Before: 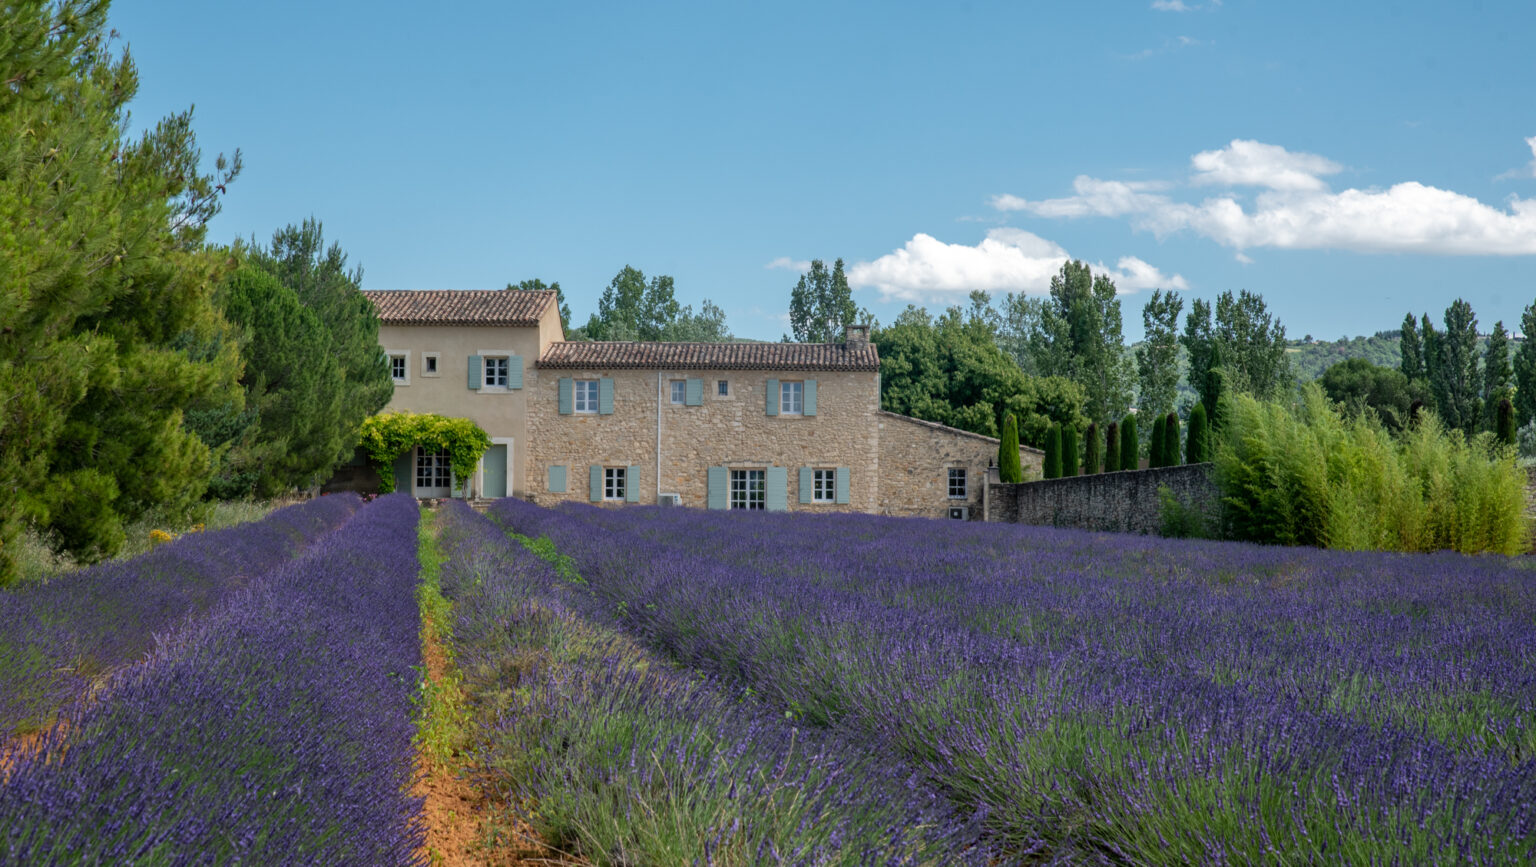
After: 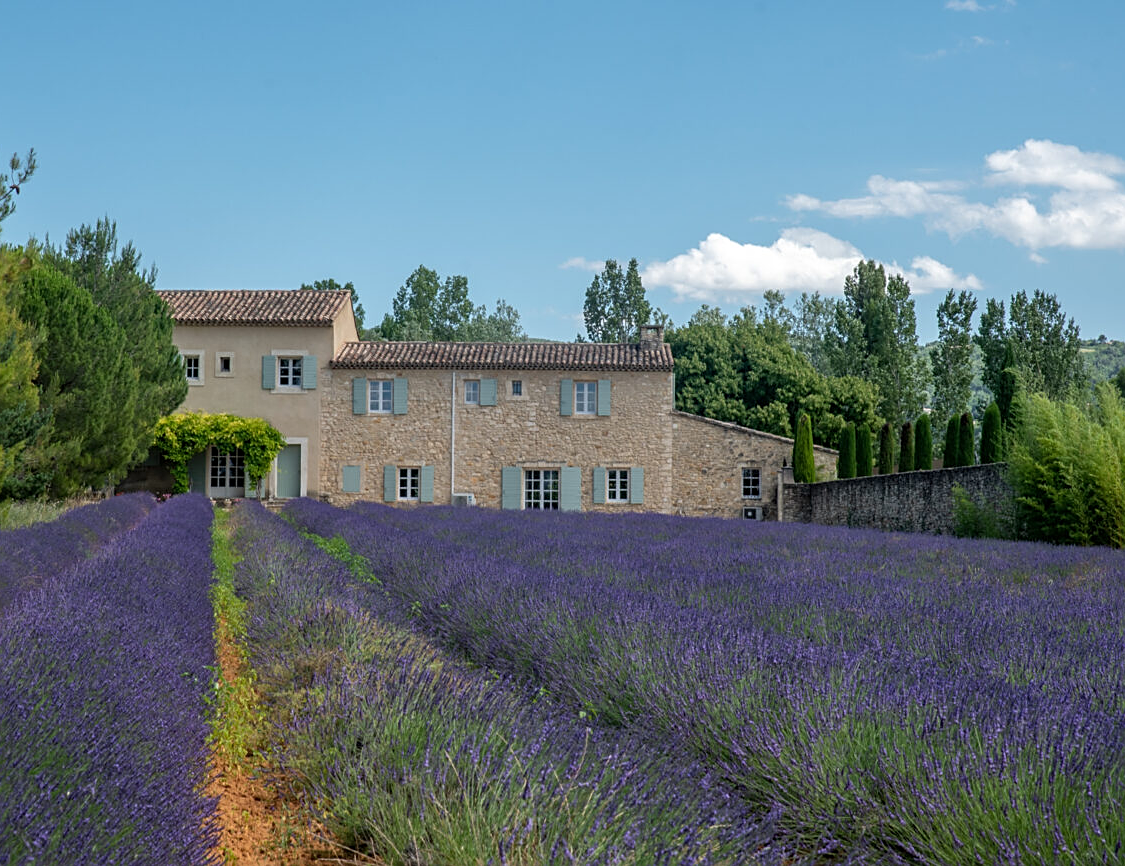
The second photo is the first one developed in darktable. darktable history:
tone equalizer: on, module defaults
crop: left 13.443%, right 13.31%
sharpen: on, module defaults
